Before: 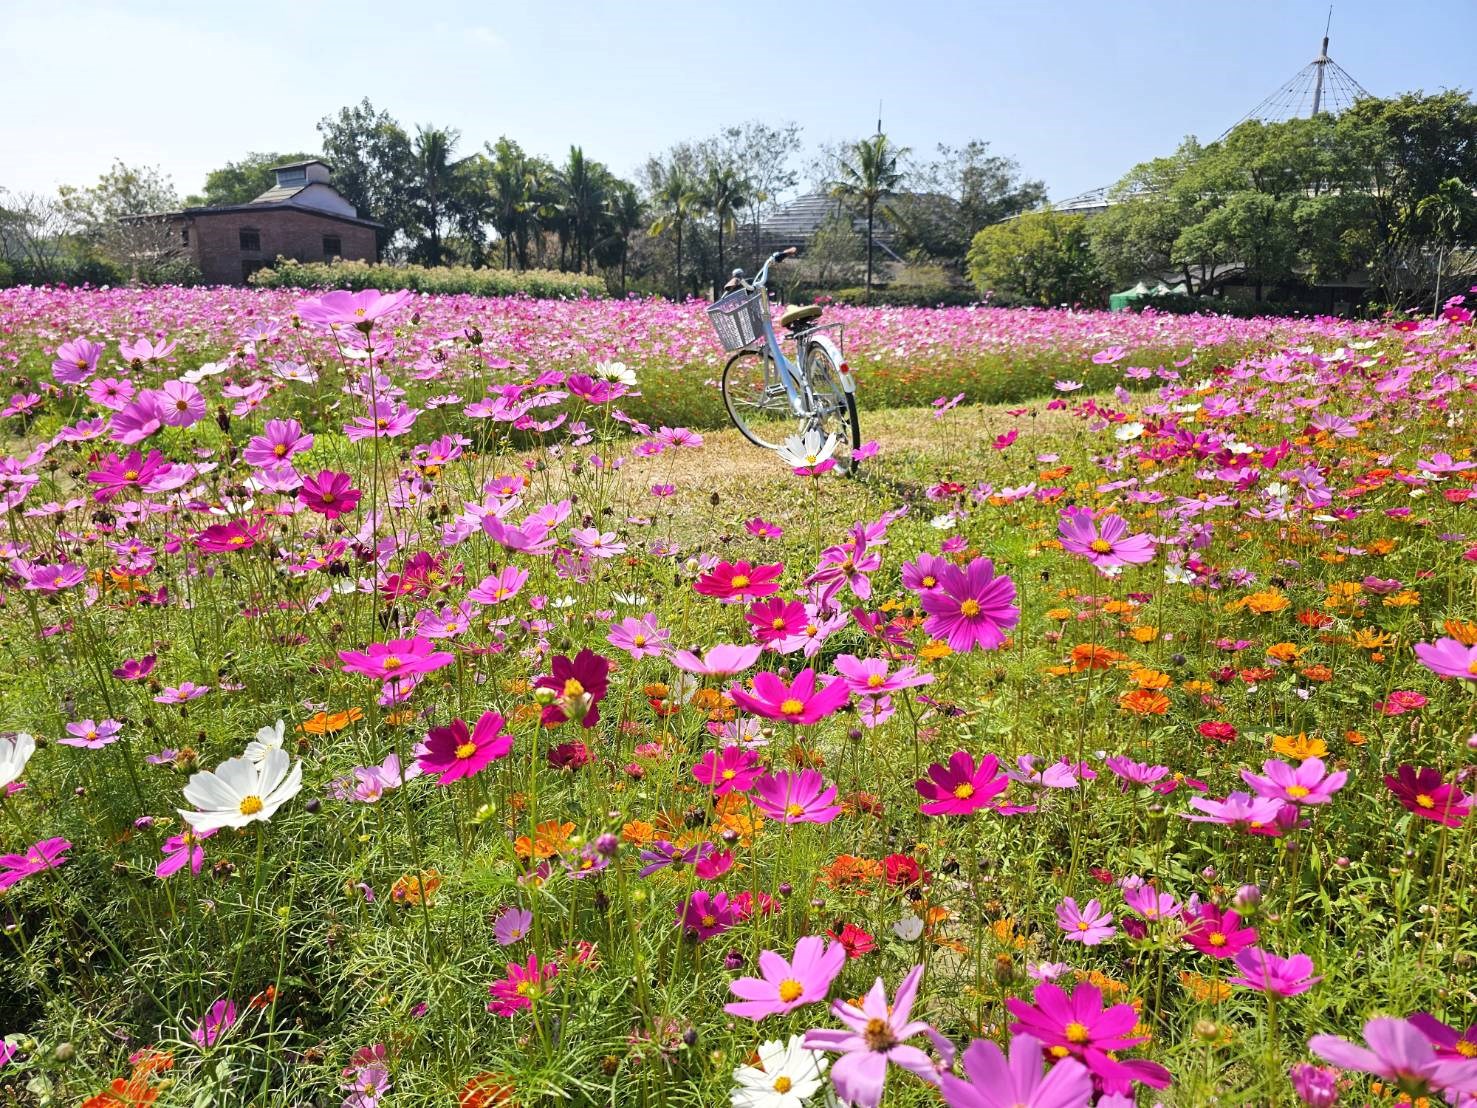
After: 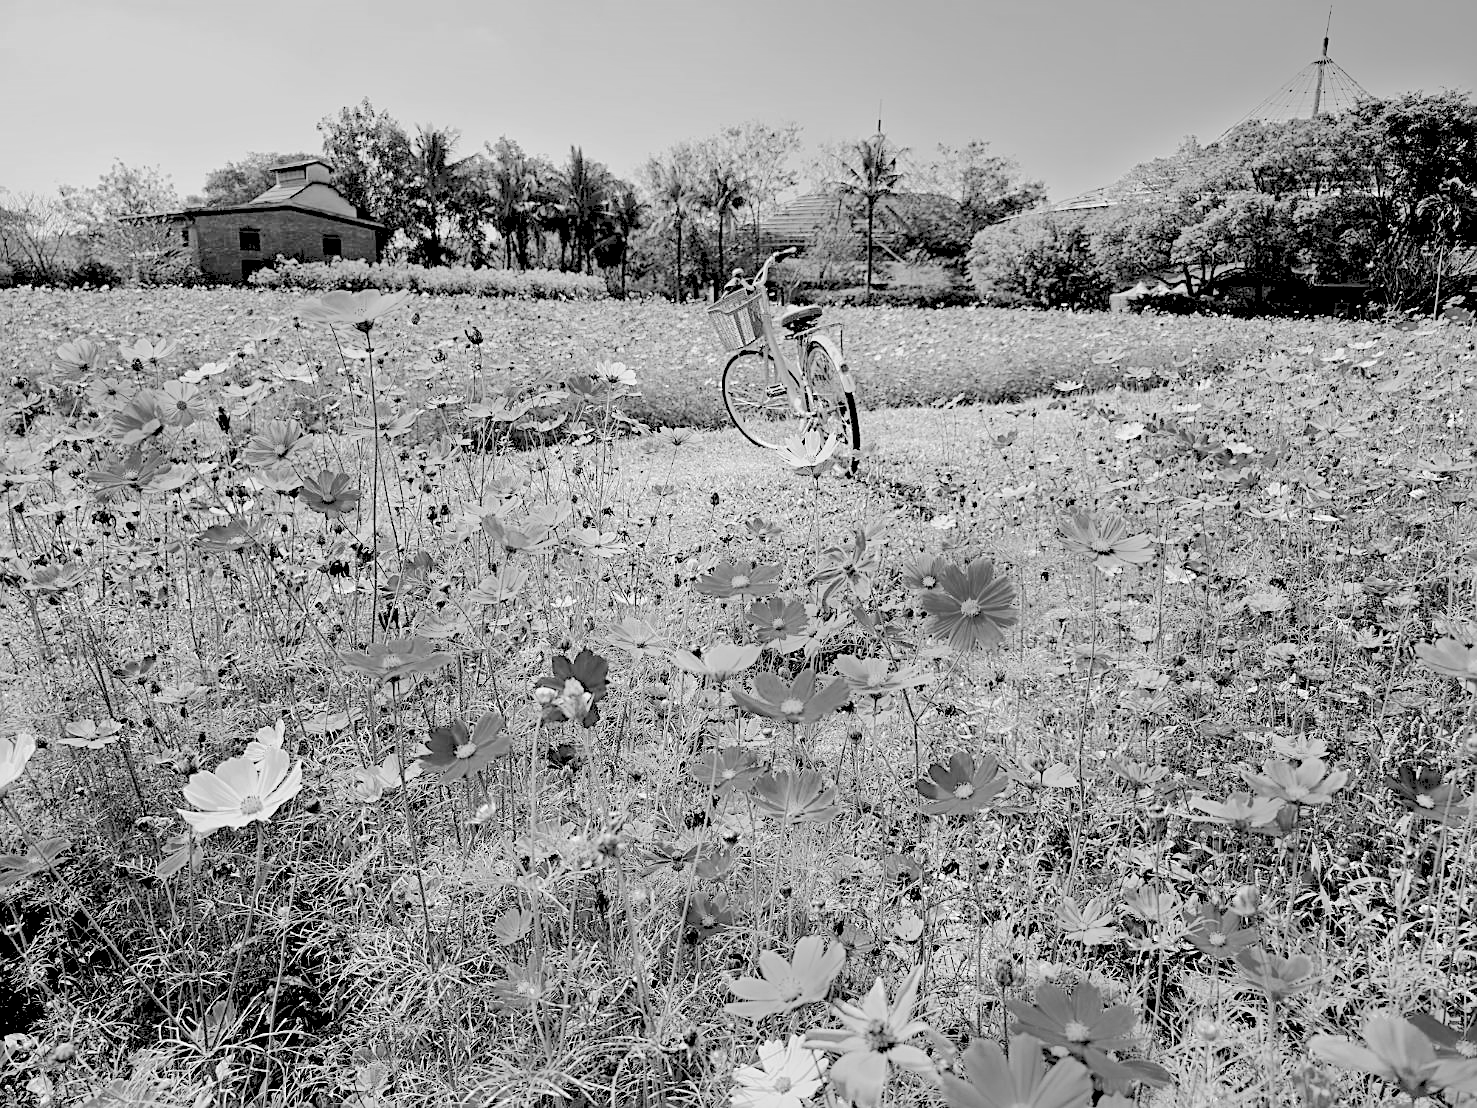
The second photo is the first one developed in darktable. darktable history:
color calibration: illuminant as shot in camera, x 0.37, y 0.382, temperature 4313.32 K
monochrome: a 26.22, b 42.67, size 0.8
sharpen: on, module defaults
tone curve: curves: ch0 [(0, 0) (0.003, 0.195) (0.011, 0.196) (0.025, 0.196) (0.044, 0.196) (0.069, 0.196) (0.1, 0.196) (0.136, 0.197) (0.177, 0.207) (0.224, 0.224) (0.277, 0.268) (0.335, 0.336) (0.399, 0.424) (0.468, 0.533) (0.543, 0.632) (0.623, 0.715) (0.709, 0.789) (0.801, 0.85) (0.898, 0.906) (1, 1)], preserve colors none
rgb levels: levels [[0.027, 0.429, 0.996], [0, 0.5, 1], [0, 0.5, 1]]
